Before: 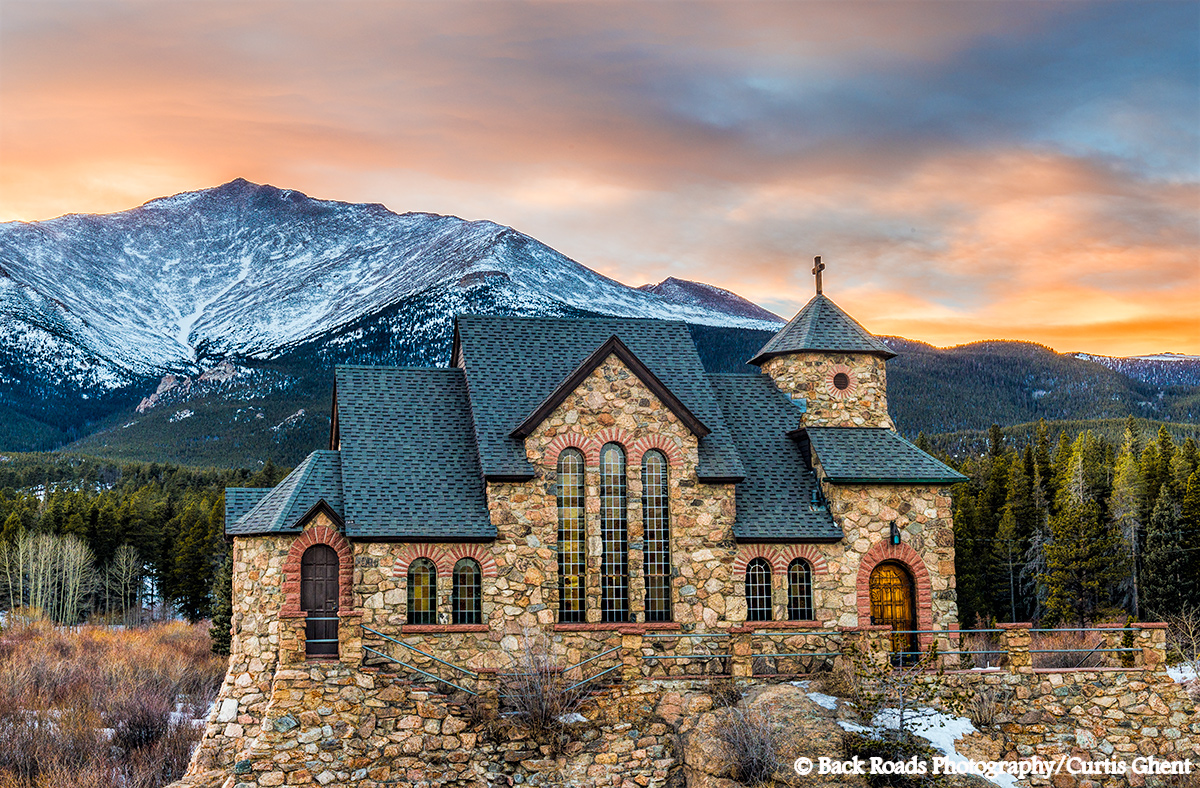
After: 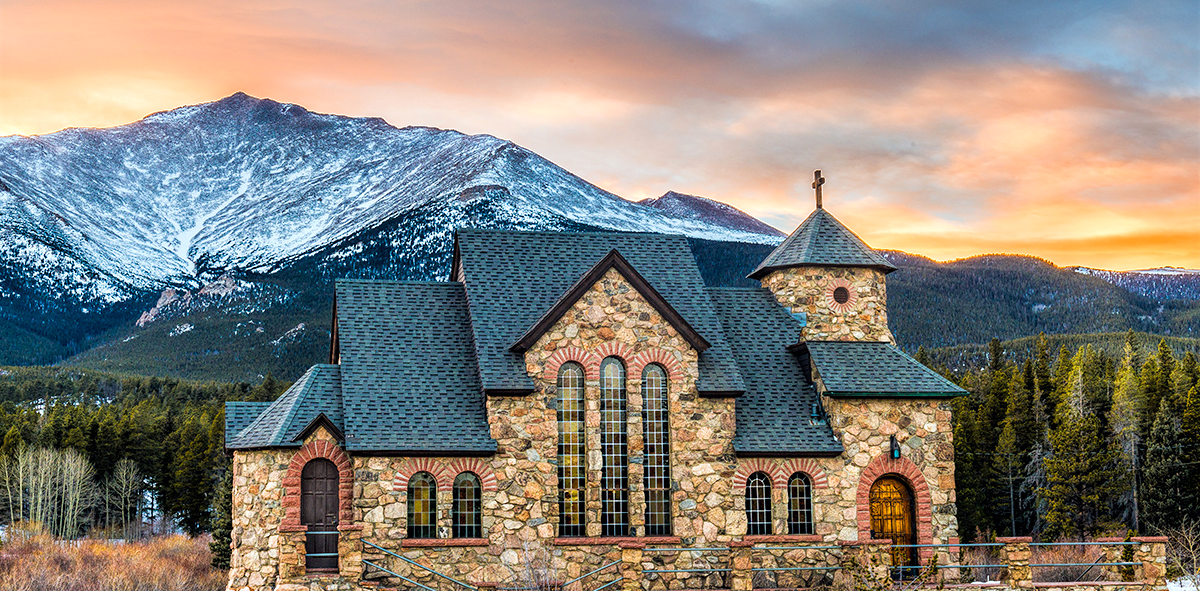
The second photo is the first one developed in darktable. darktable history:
exposure: exposure 0.2 EV, compensate highlight preservation false
crop: top 11.038%, bottom 13.962%
